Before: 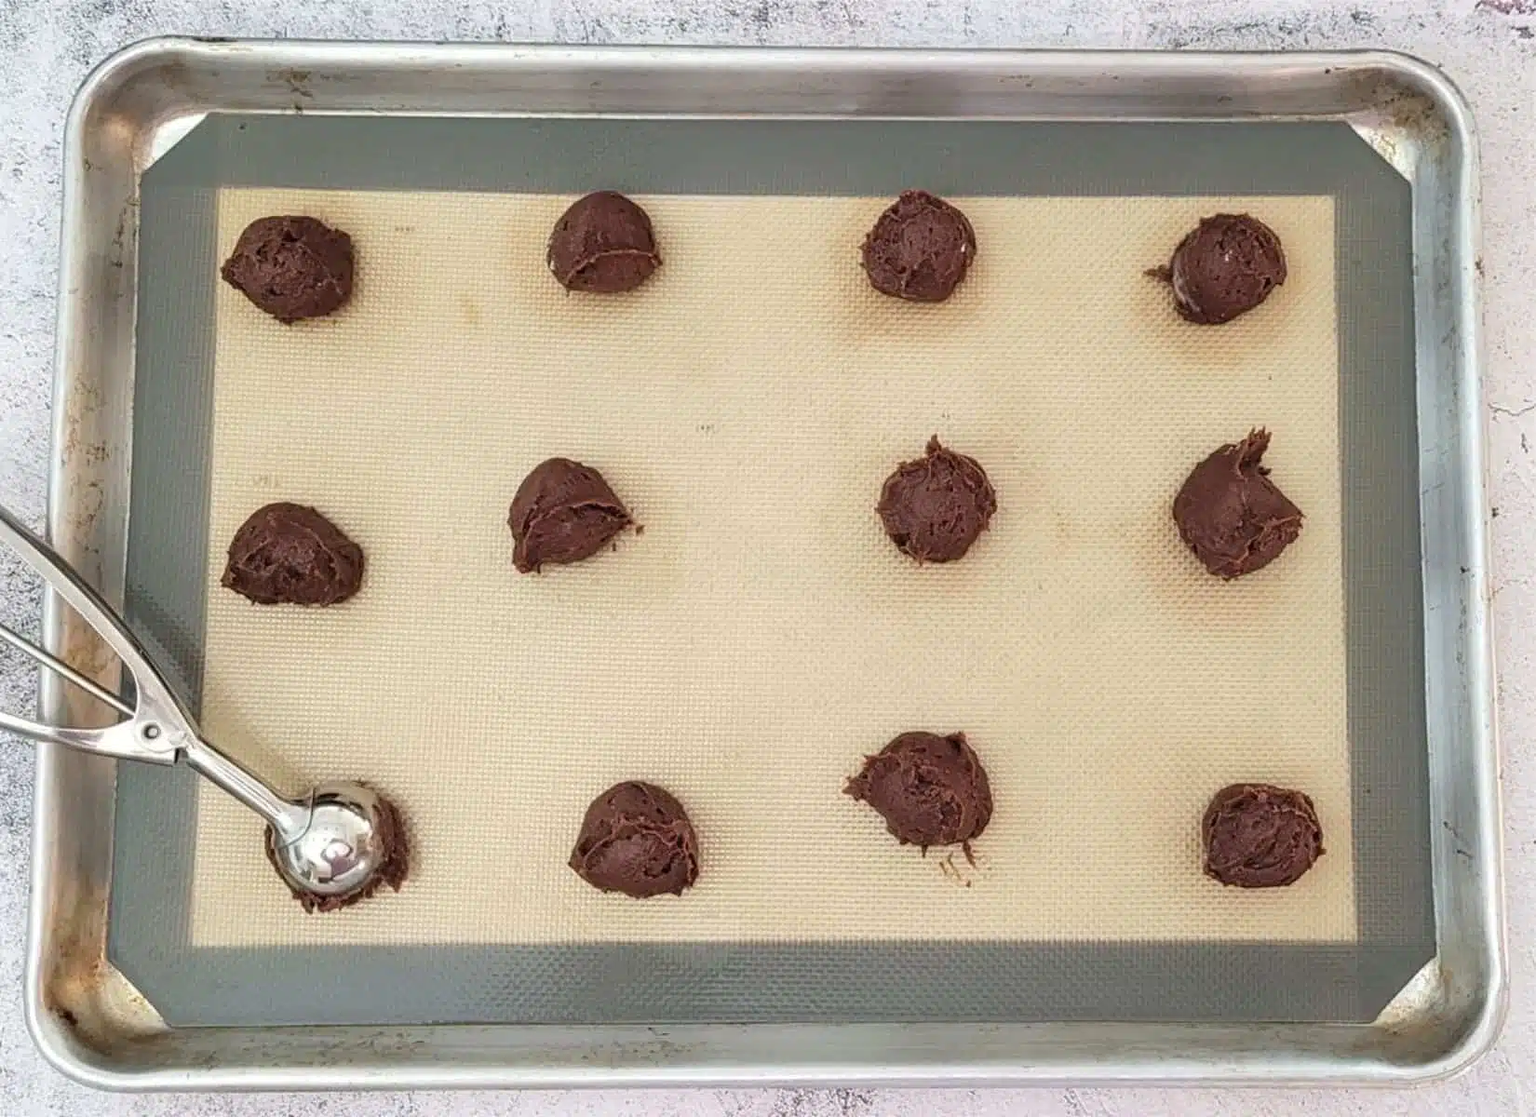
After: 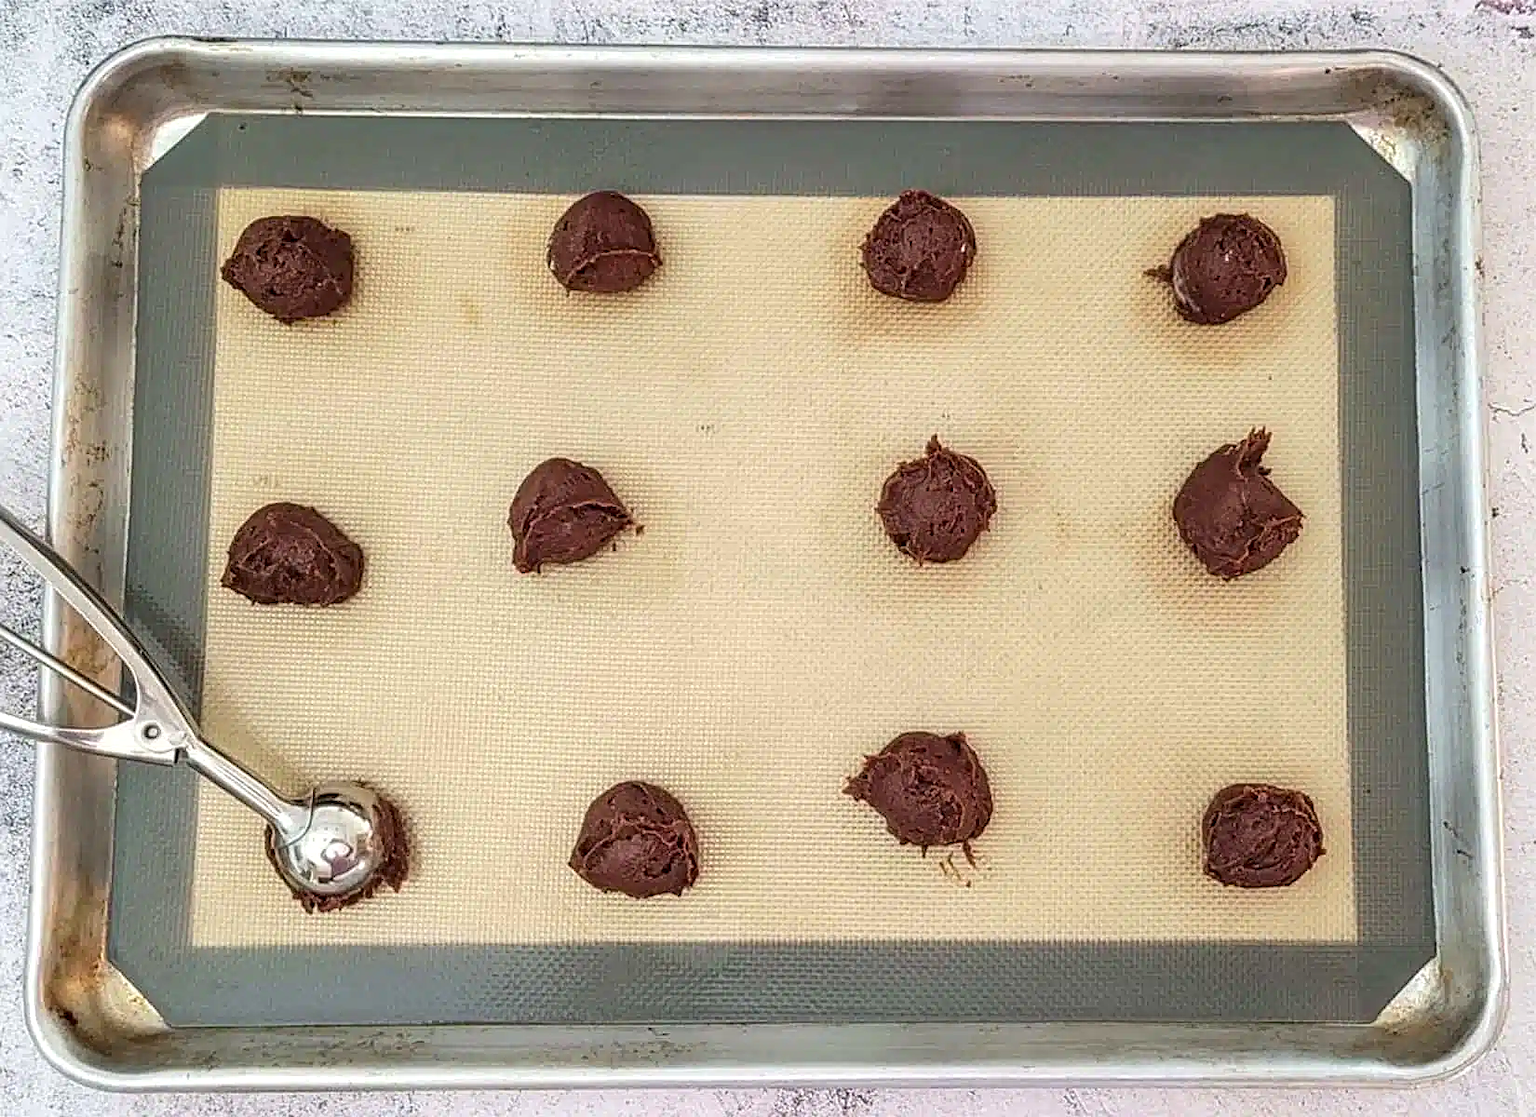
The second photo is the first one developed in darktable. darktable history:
local contrast: on, module defaults
contrast brightness saturation: contrast 0.08, saturation 0.2
sharpen: on, module defaults
